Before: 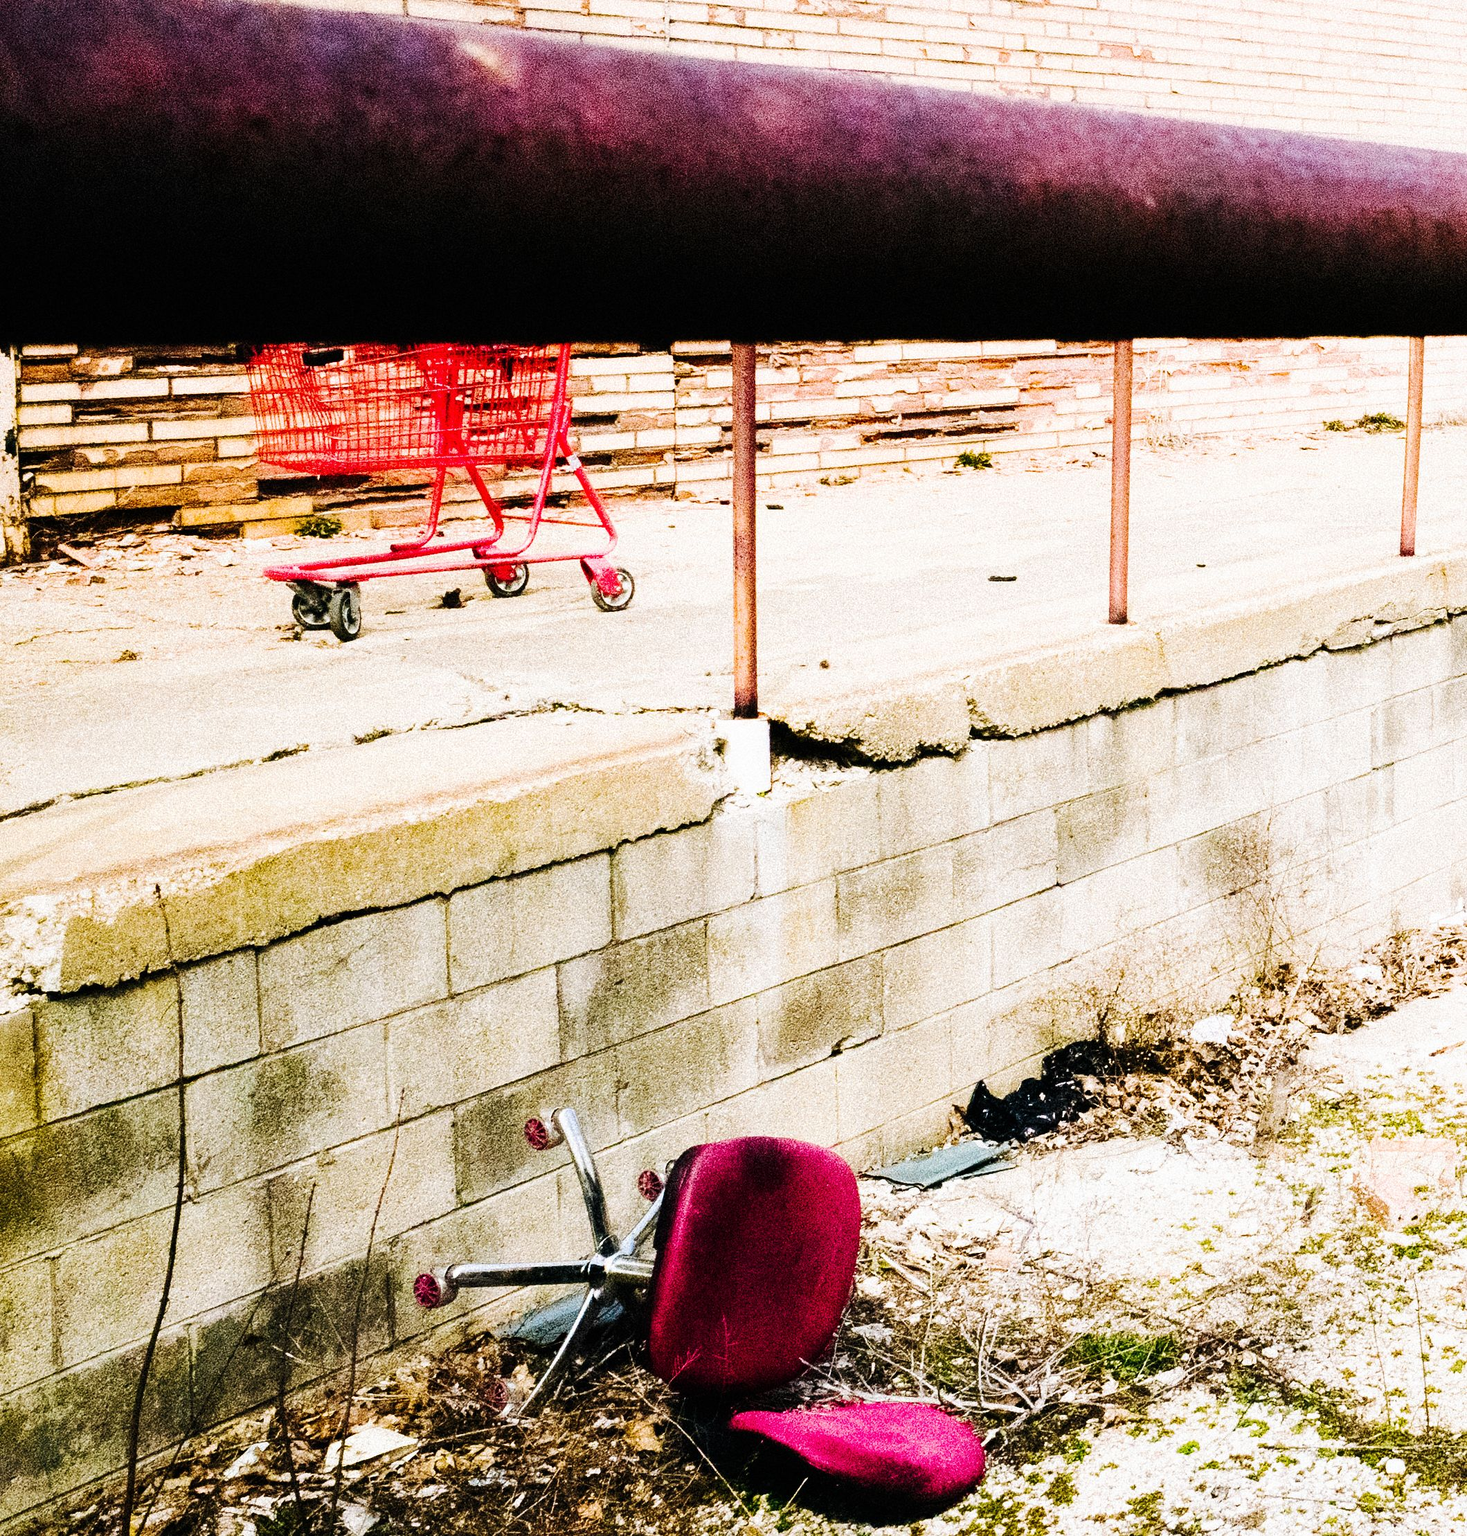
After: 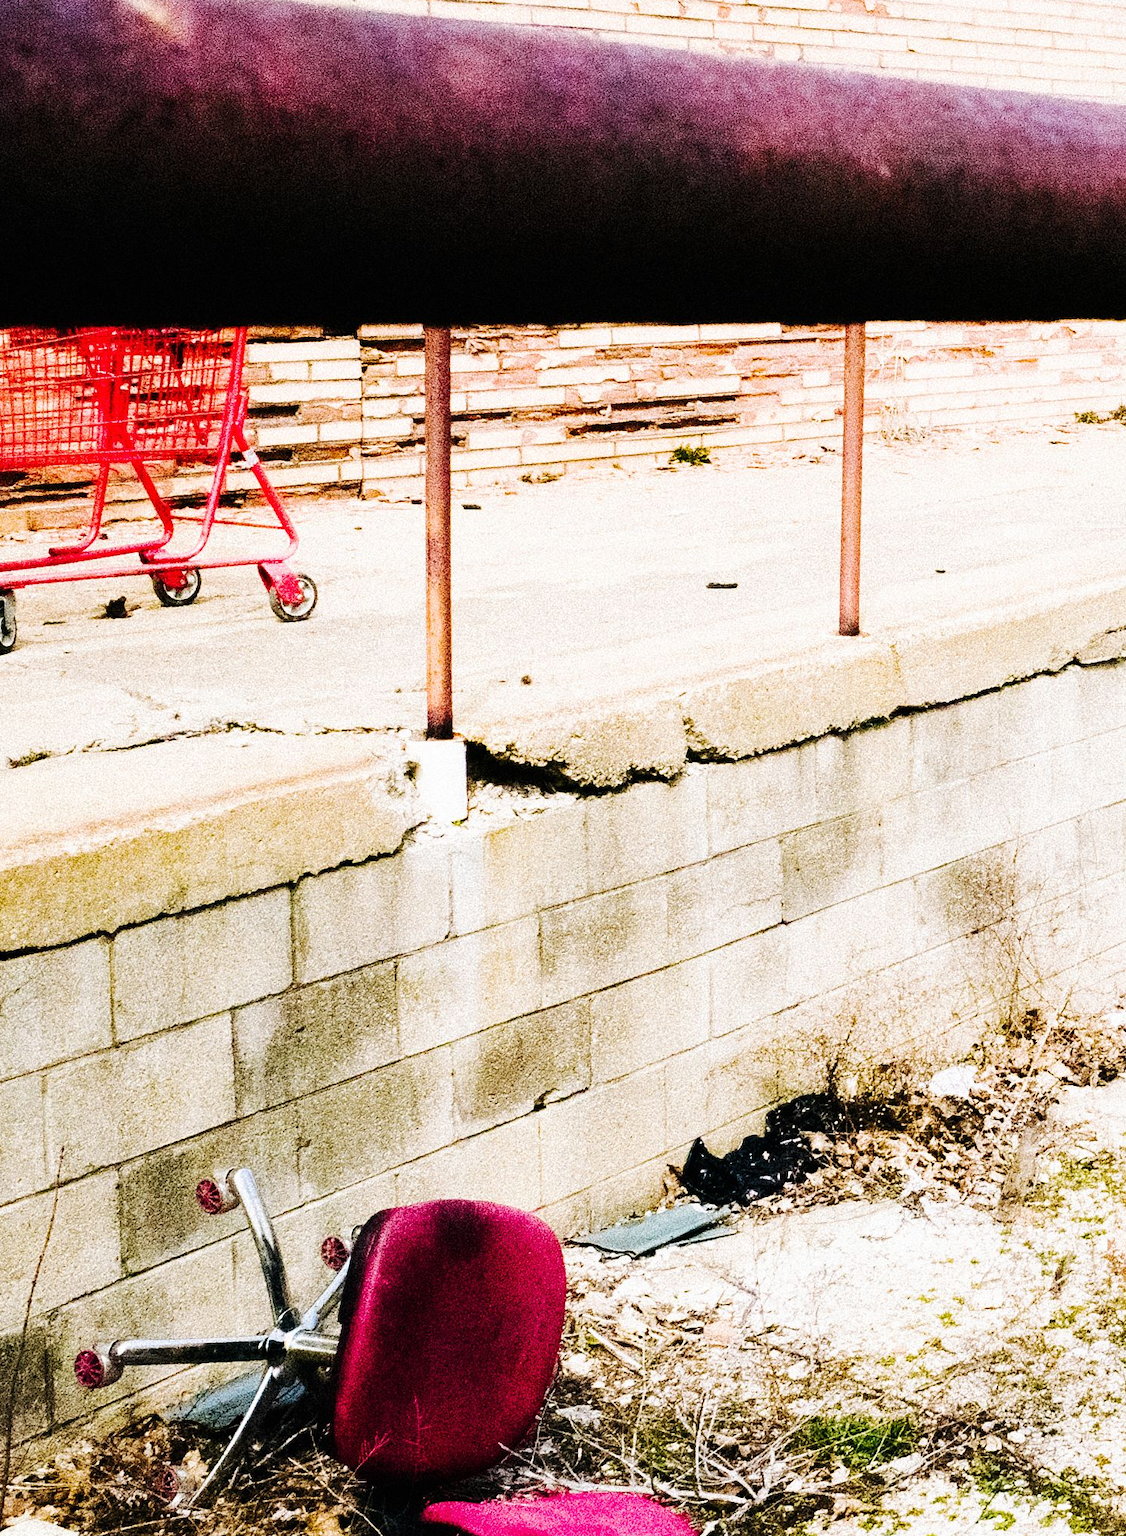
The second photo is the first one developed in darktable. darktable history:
crop and rotate: left 23.67%, top 3.043%, right 6.529%, bottom 6.048%
